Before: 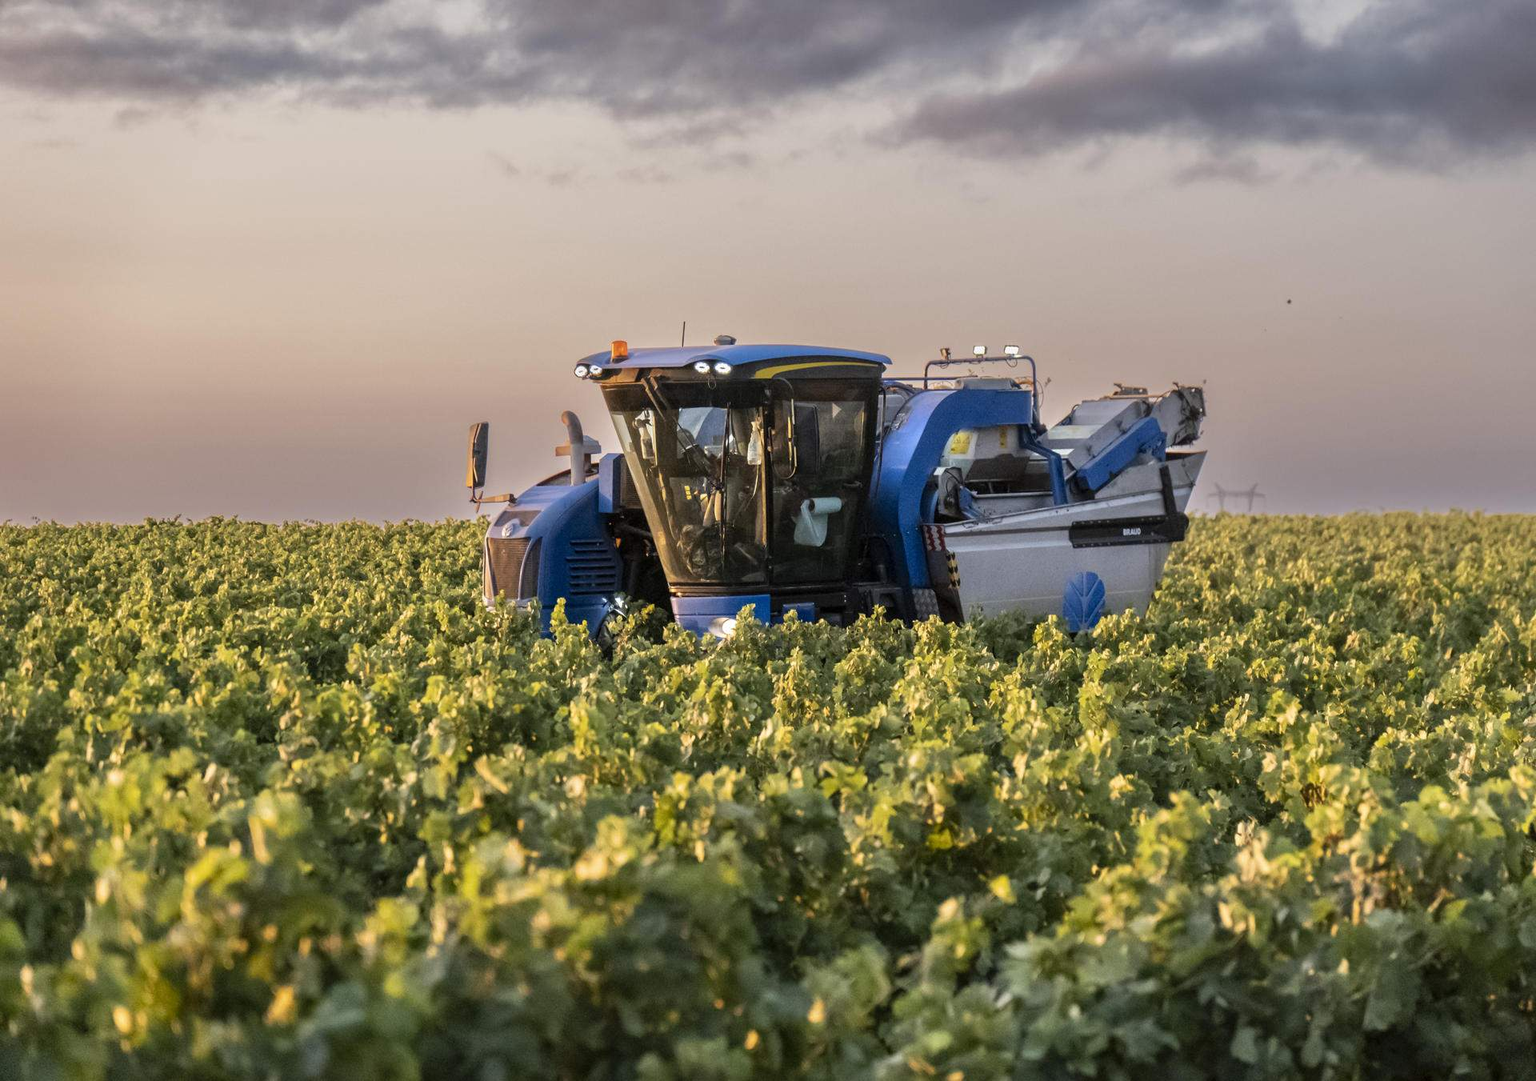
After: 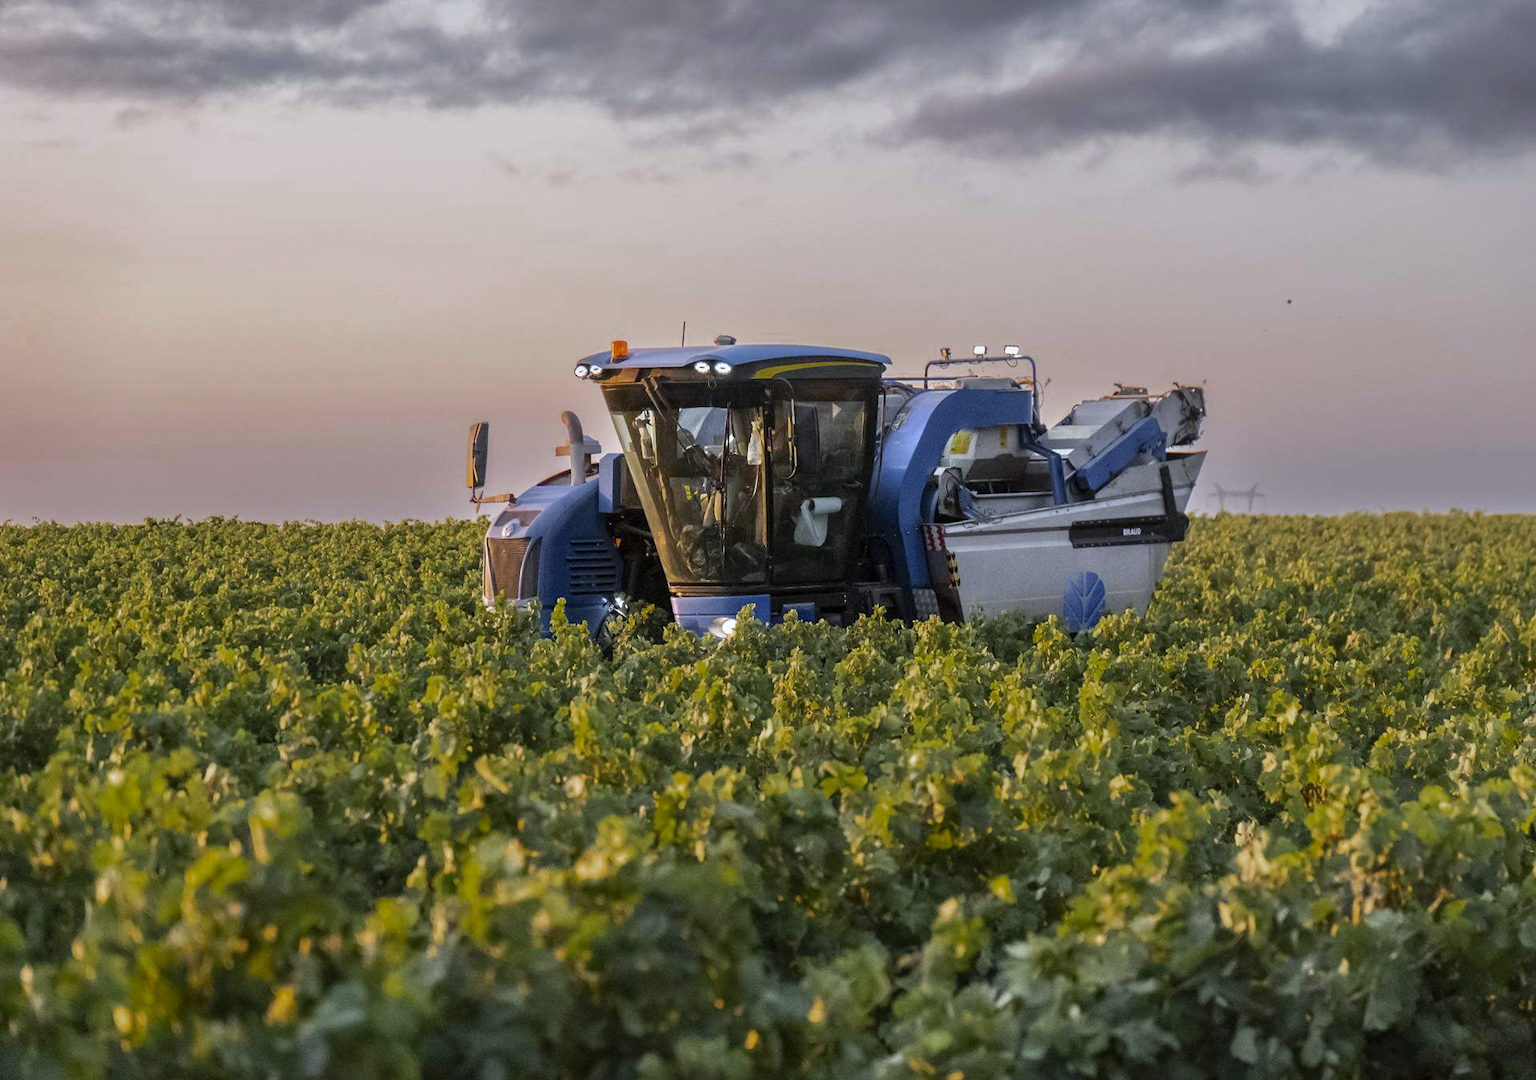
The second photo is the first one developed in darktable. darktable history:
white balance: red 0.967, blue 1.049
color zones: curves: ch0 [(0, 0.48) (0.209, 0.398) (0.305, 0.332) (0.429, 0.493) (0.571, 0.5) (0.714, 0.5) (0.857, 0.5) (1, 0.48)]; ch1 [(0, 0.633) (0.143, 0.586) (0.286, 0.489) (0.429, 0.448) (0.571, 0.31) (0.714, 0.335) (0.857, 0.492) (1, 0.633)]; ch2 [(0, 0.448) (0.143, 0.498) (0.286, 0.5) (0.429, 0.5) (0.571, 0.5) (0.714, 0.5) (0.857, 0.5) (1, 0.448)]
